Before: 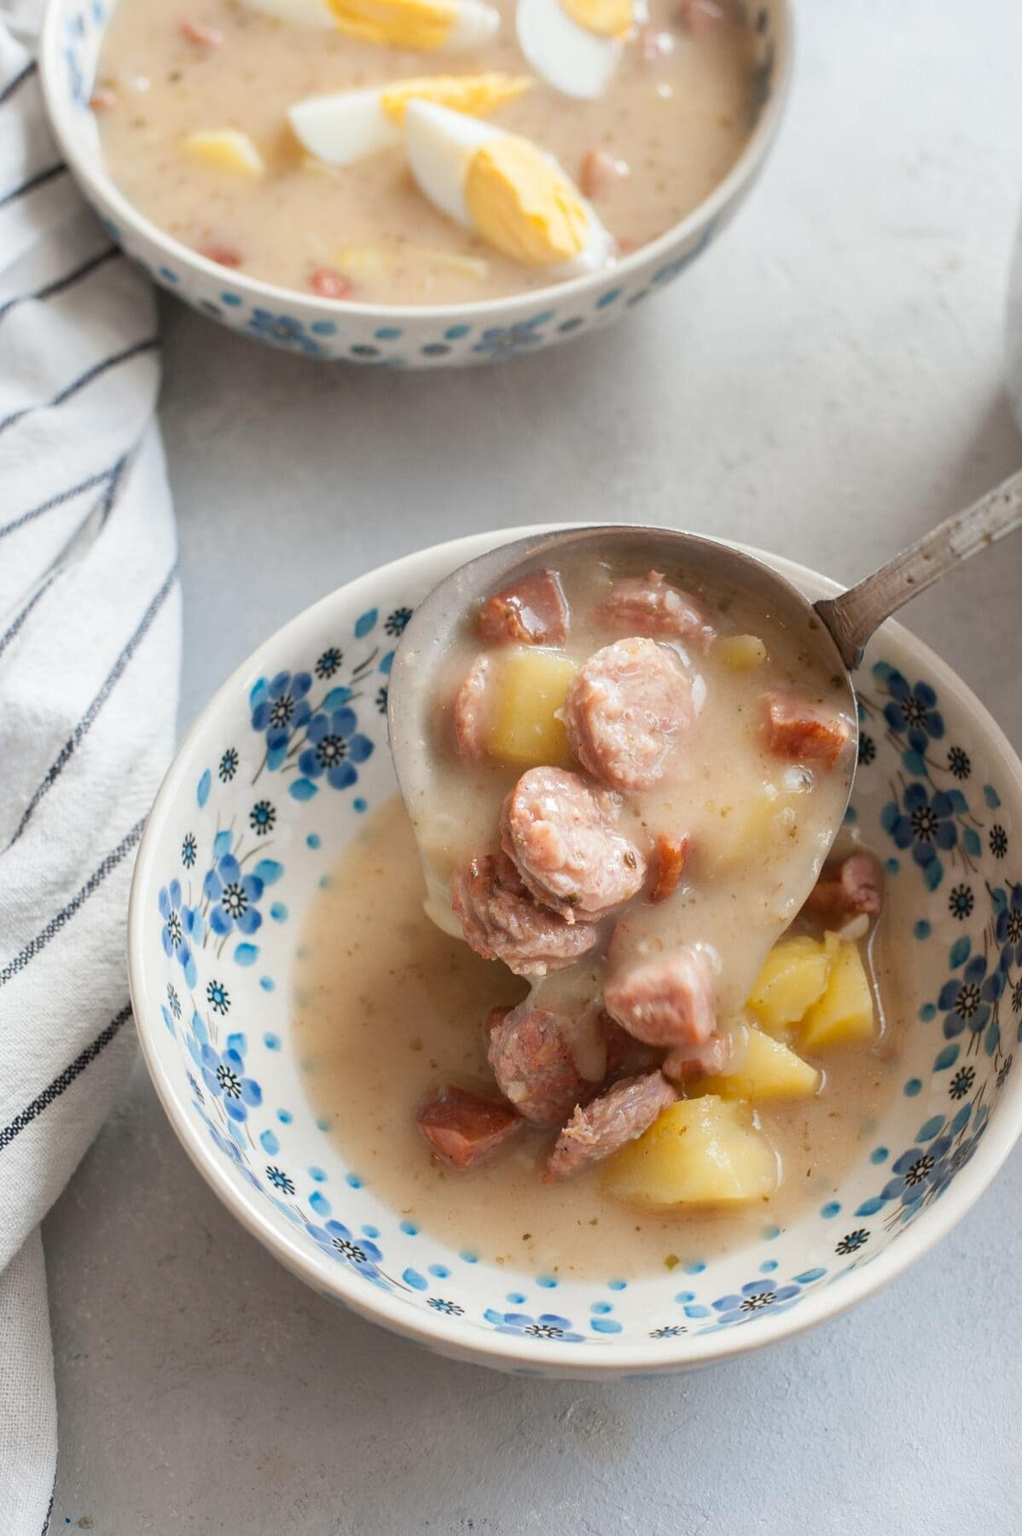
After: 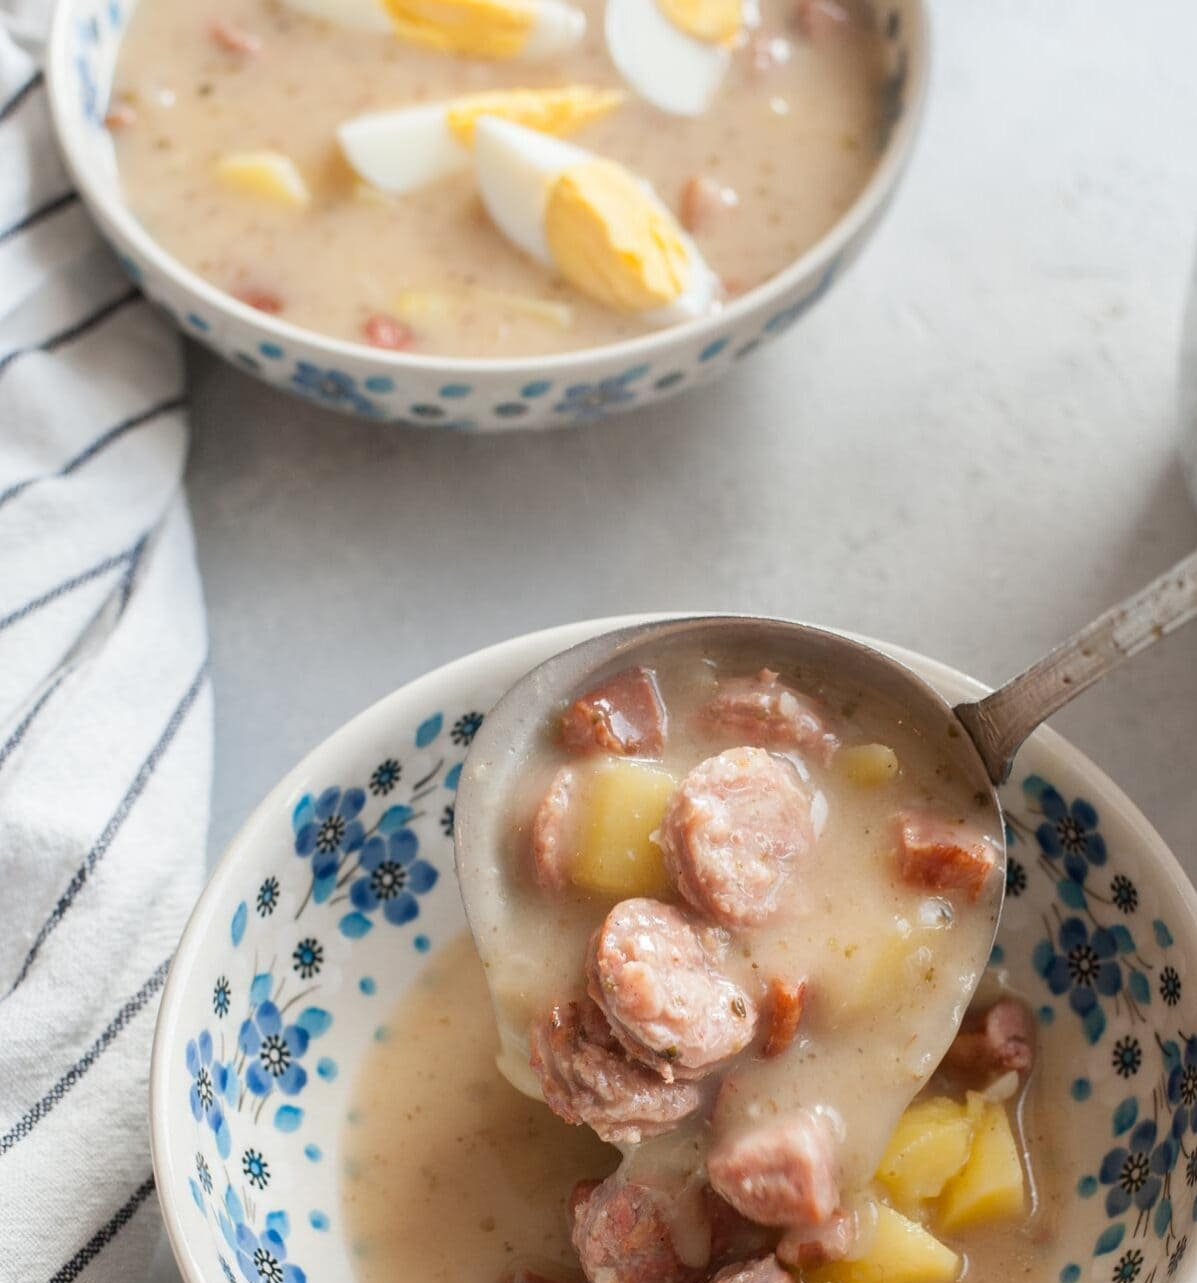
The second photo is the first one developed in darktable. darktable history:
crop: right 0.001%, bottom 28.718%
